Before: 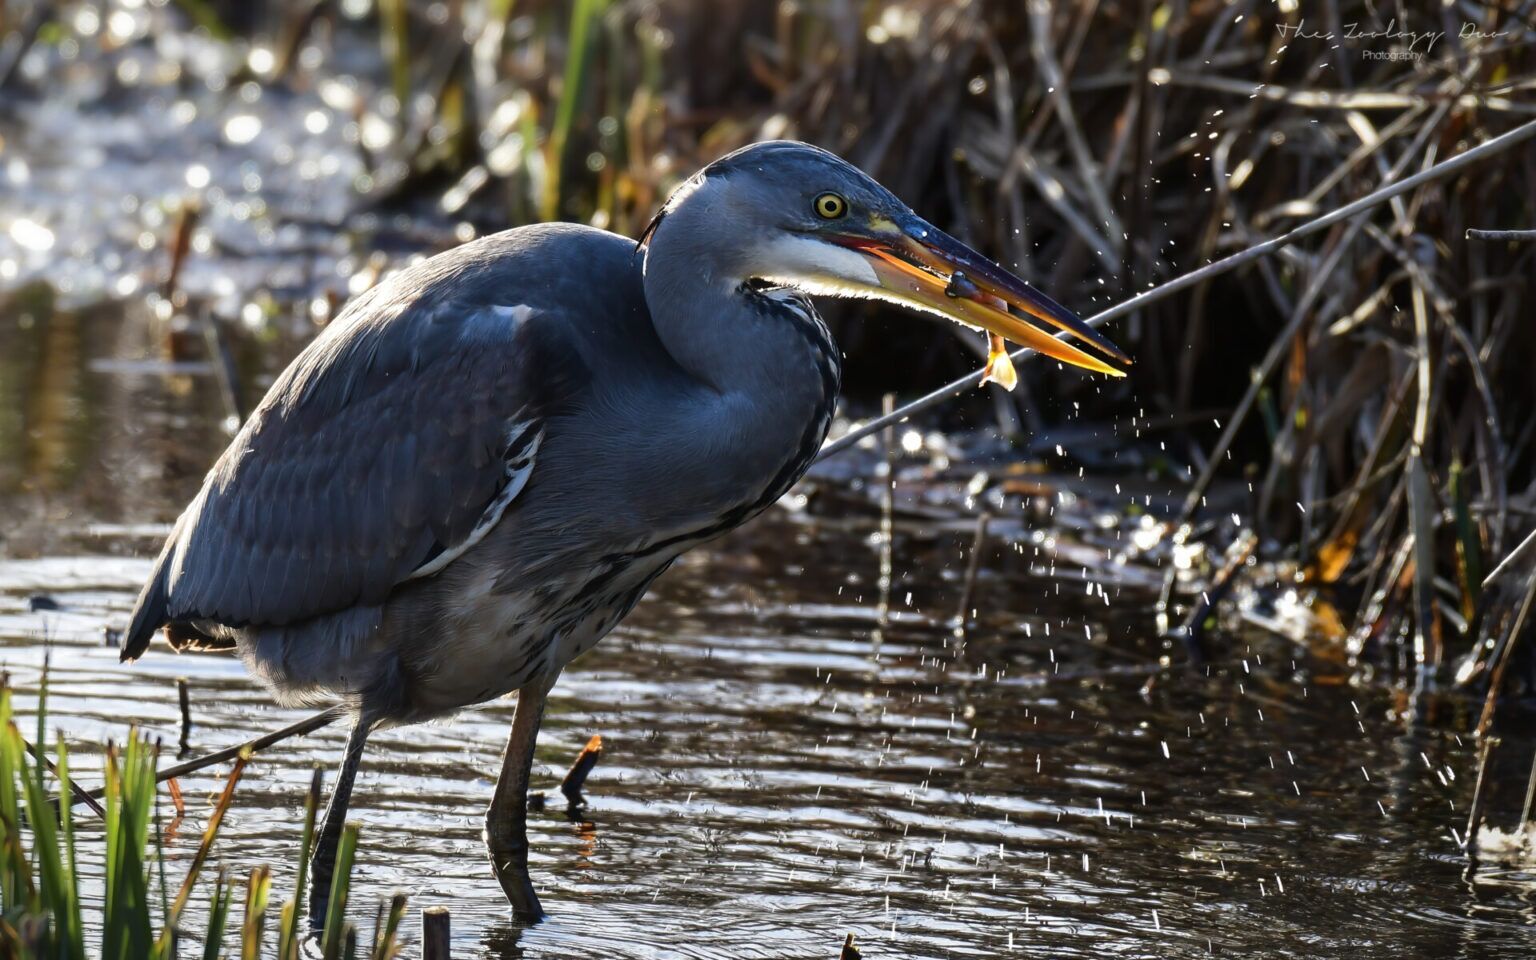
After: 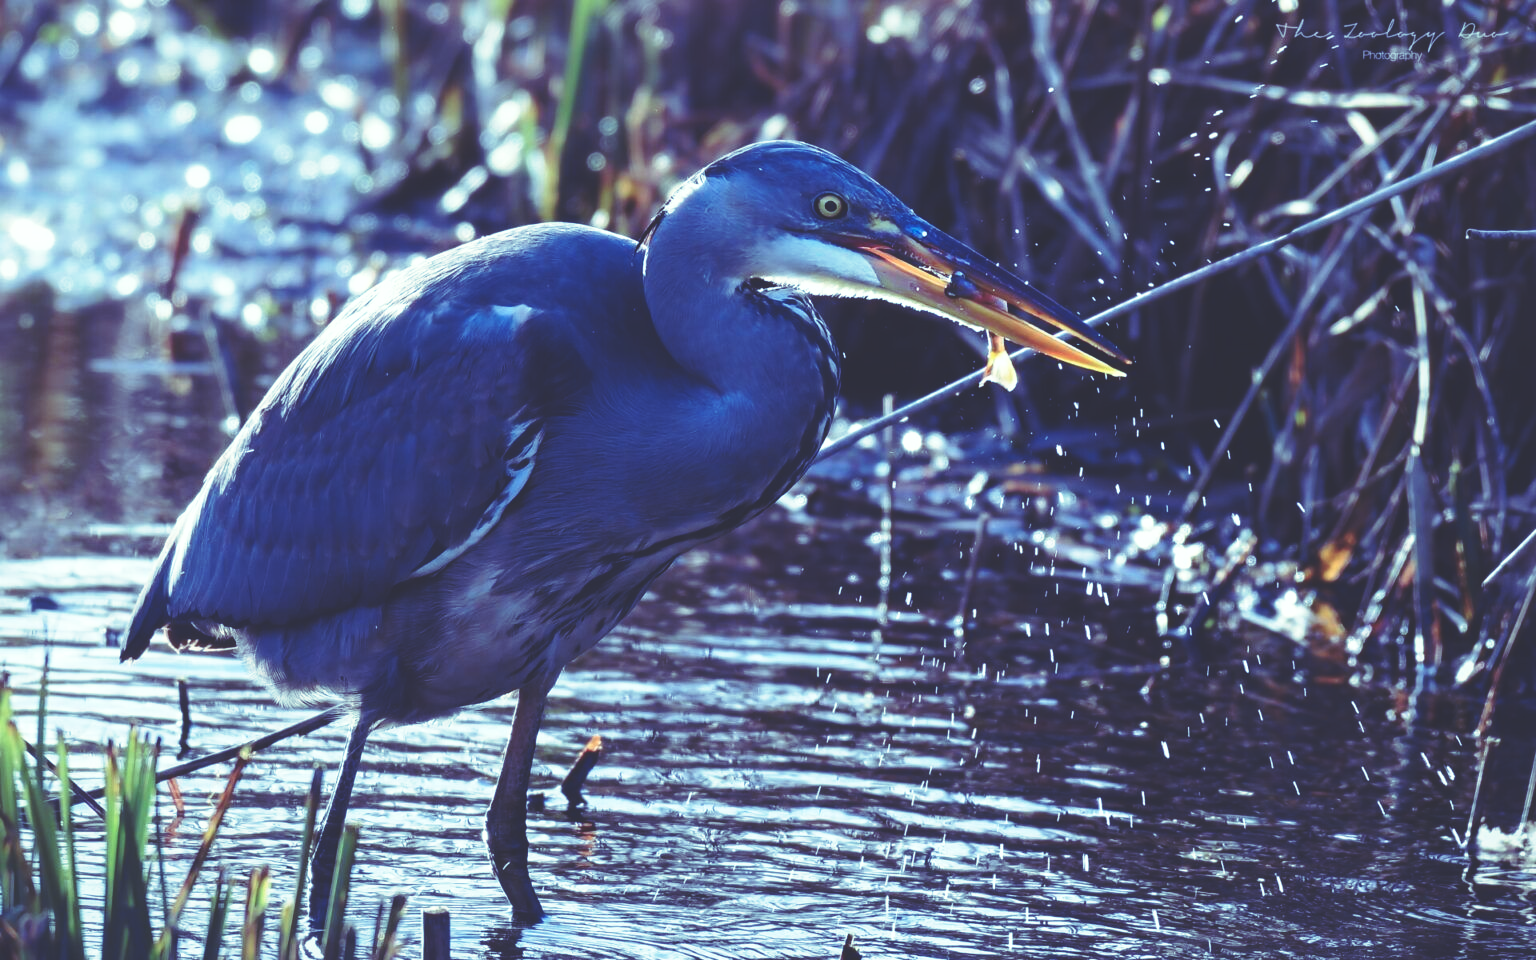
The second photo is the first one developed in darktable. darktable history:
rgb curve: curves: ch0 [(0, 0.186) (0.314, 0.284) (0.576, 0.466) (0.805, 0.691) (0.936, 0.886)]; ch1 [(0, 0.186) (0.314, 0.284) (0.581, 0.534) (0.771, 0.746) (0.936, 0.958)]; ch2 [(0, 0.216) (0.275, 0.39) (1, 1)], mode RGB, independent channels, compensate middle gray true, preserve colors none
base curve: curves: ch0 [(0, 0) (0.028, 0.03) (0.121, 0.232) (0.46, 0.748) (0.859, 0.968) (1, 1)], preserve colors none
